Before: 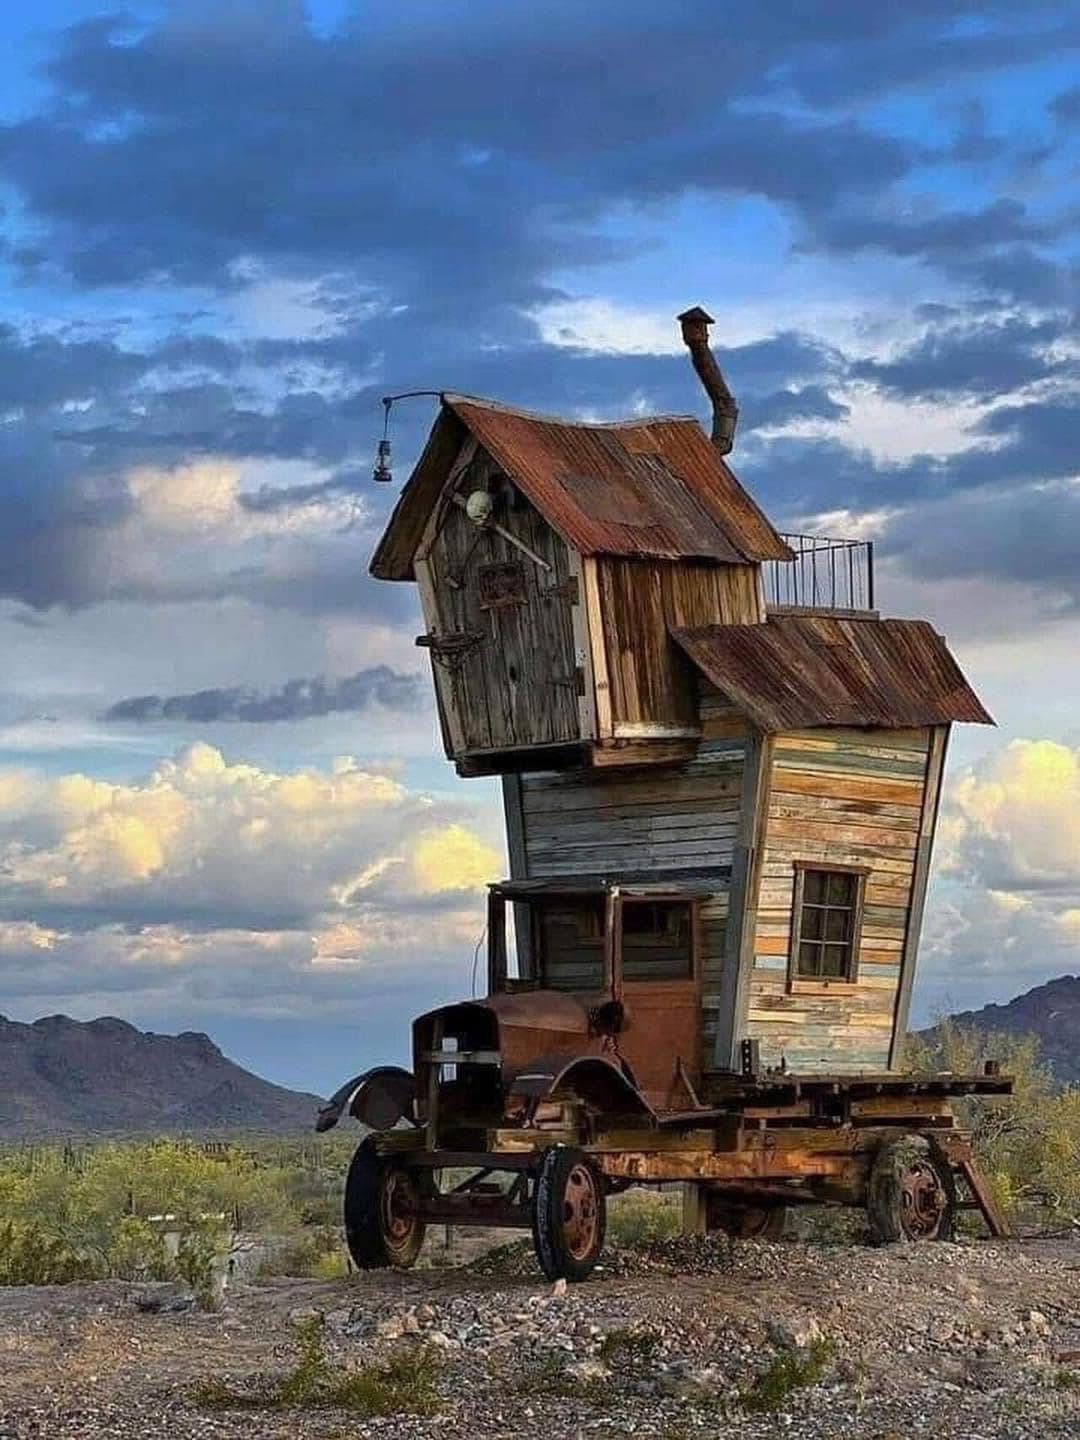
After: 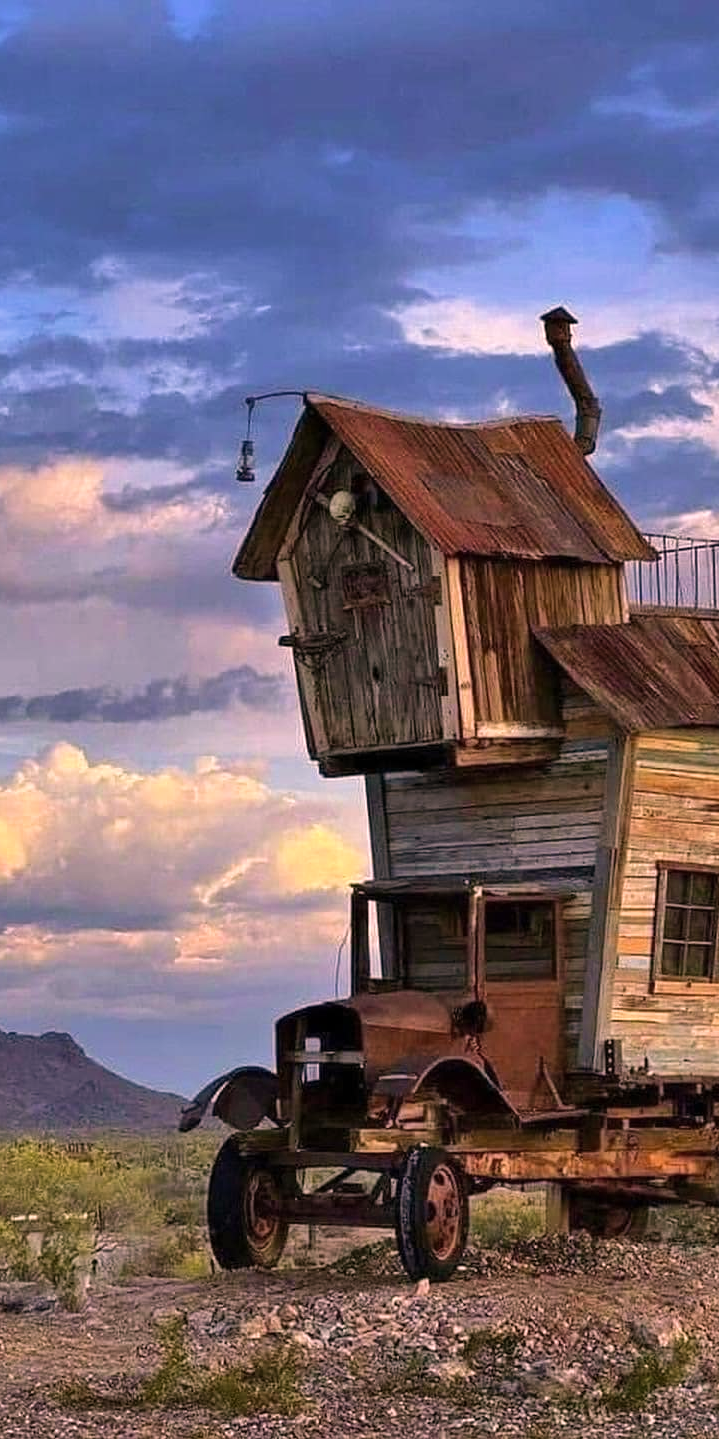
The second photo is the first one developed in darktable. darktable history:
shadows and highlights: radius 136.38, soften with gaussian
color correction: highlights a* 14.53, highlights b* 4.89
velvia: on, module defaults
crop and rotate: left 12.801%, right 20.545%
